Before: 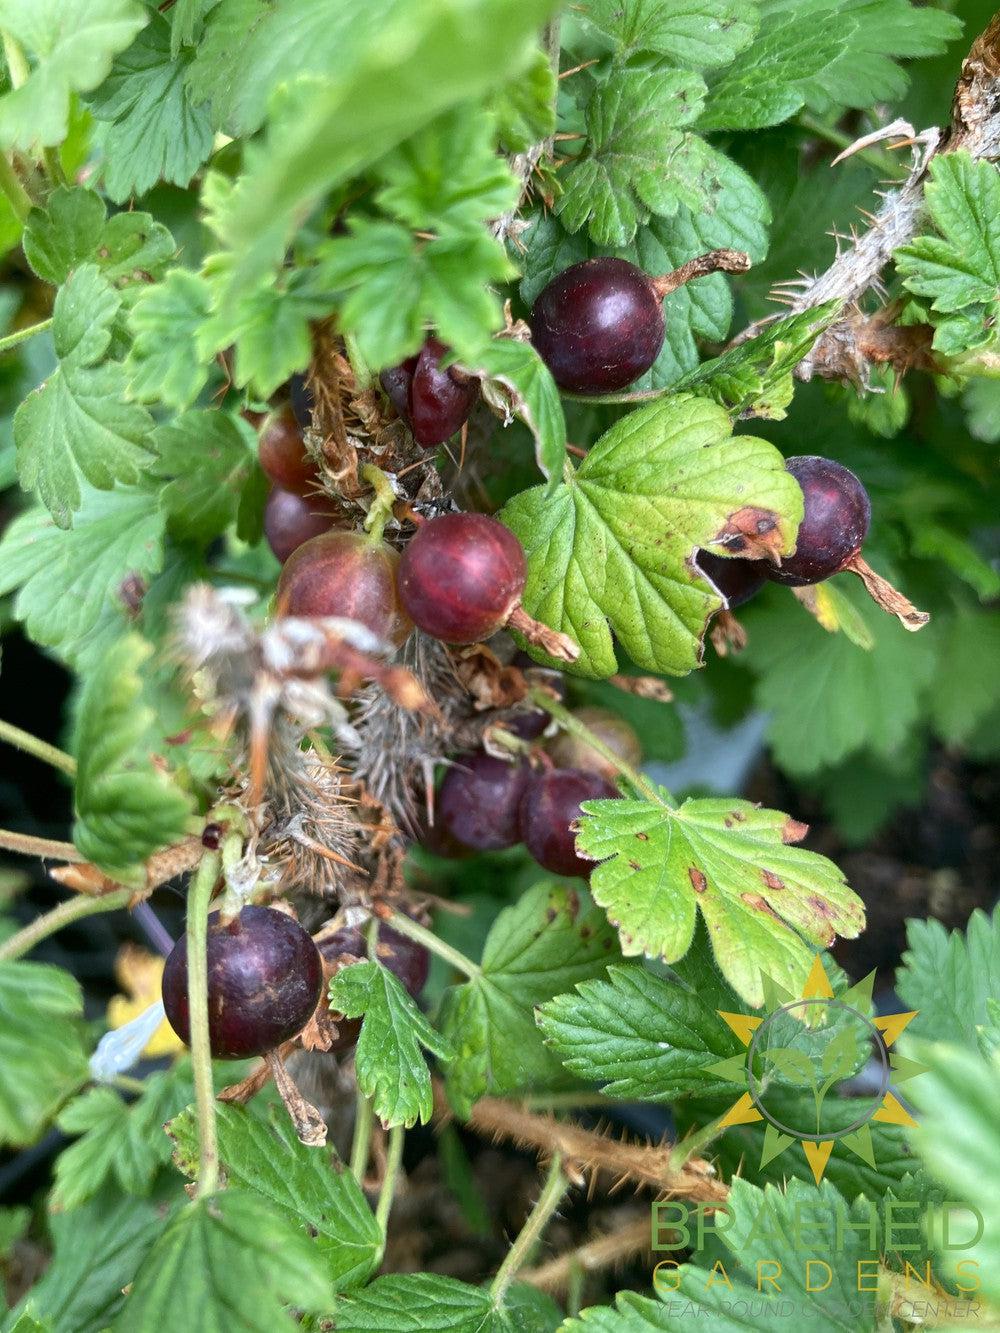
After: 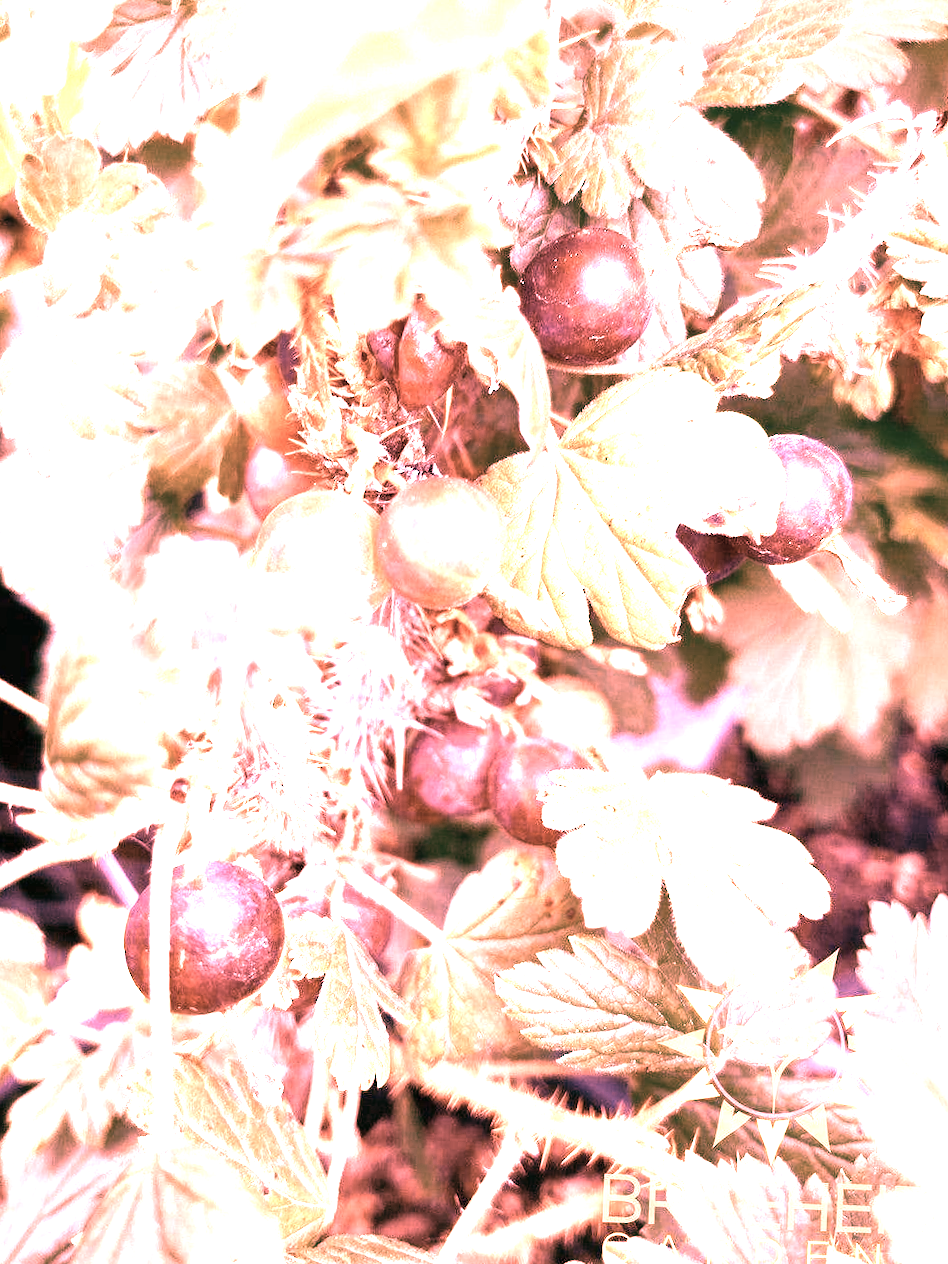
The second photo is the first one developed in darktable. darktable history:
color zones: curves: ch1 [(0, 0.292) (0.001, 0.292) (0.2, 0.264) (0.4, 0.248) (0.6, 0.248) (0.8, 0.264) (0.999, 0.292) (1, 0.292)]
white balance: red 4.26, blue 1.802
exposure: exposure 0.574 EV, compensate highlight preservation false
crop and rotate: angle -2.38°
